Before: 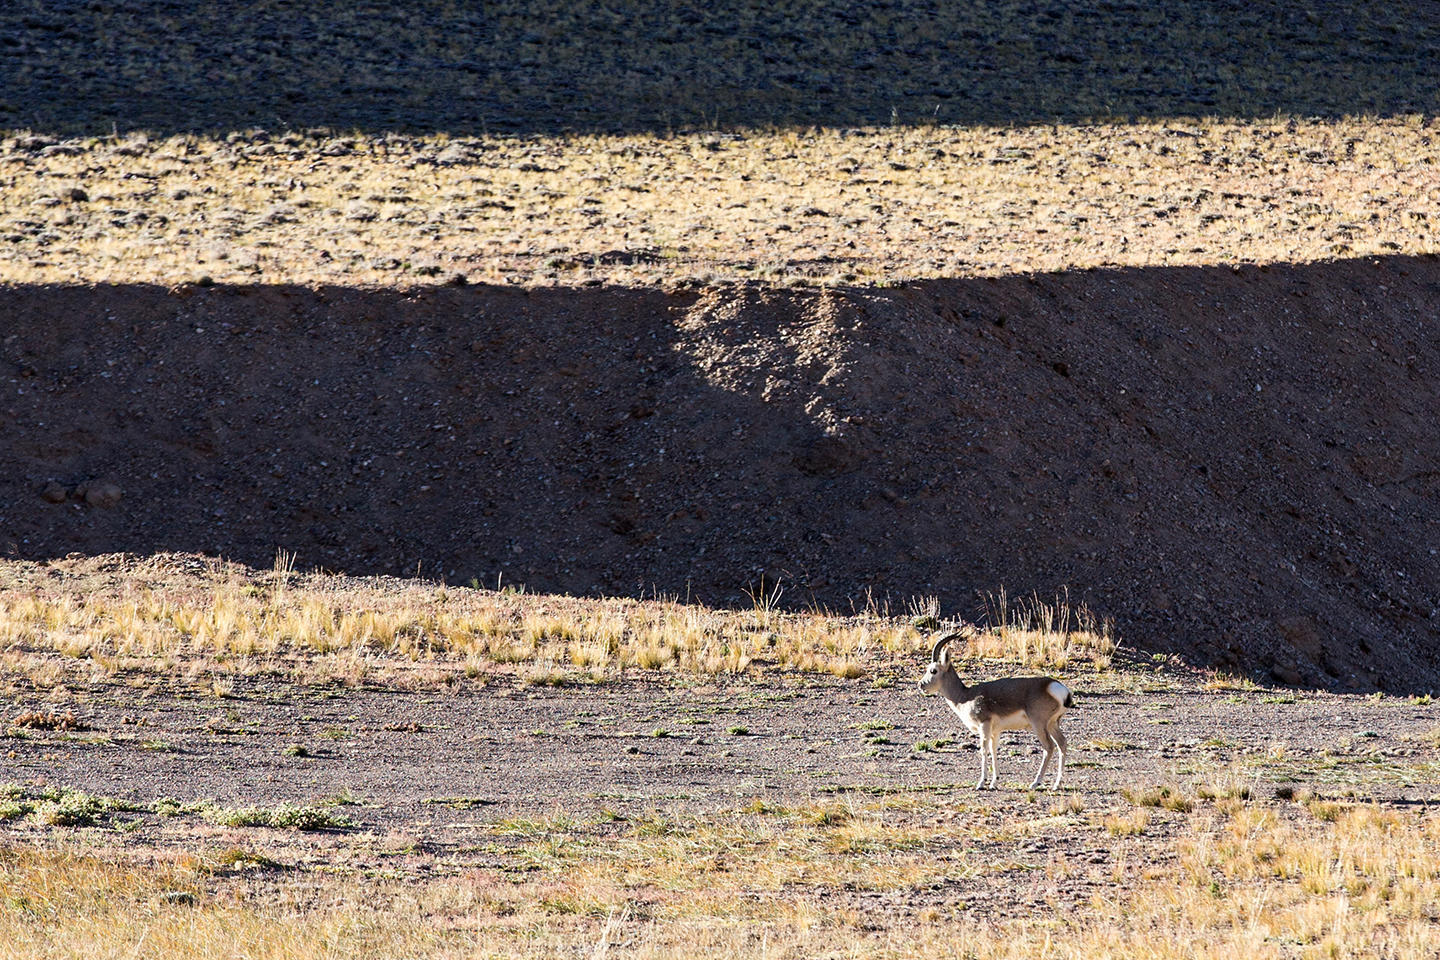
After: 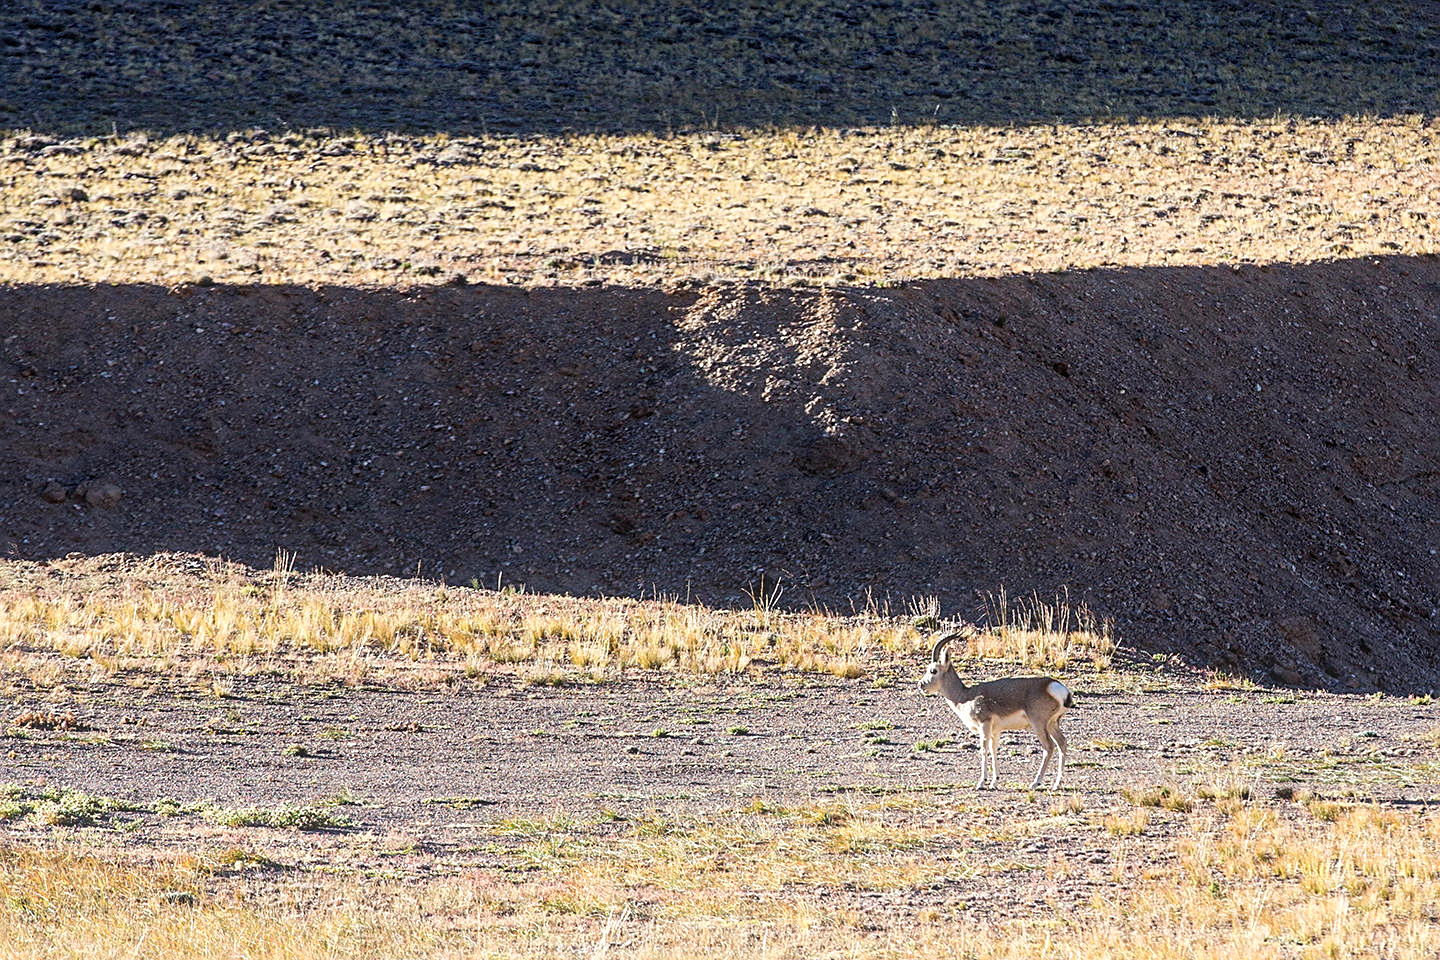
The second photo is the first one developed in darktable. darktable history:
exposure: exposure 0.2 EV, compensate highlight preservation false
local contrast: detail 110%
bloom: size 9%, threshold 100%, strength 7%
sharpen: on, module defaults
